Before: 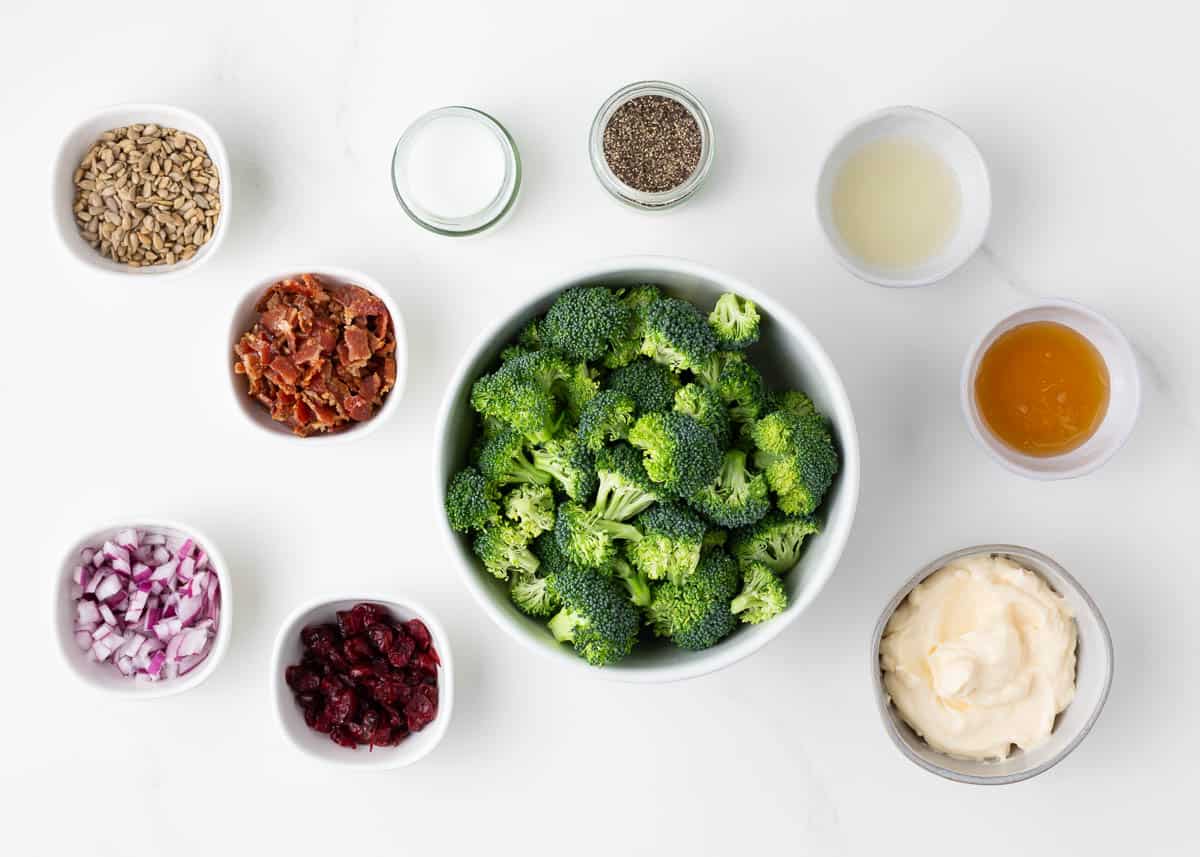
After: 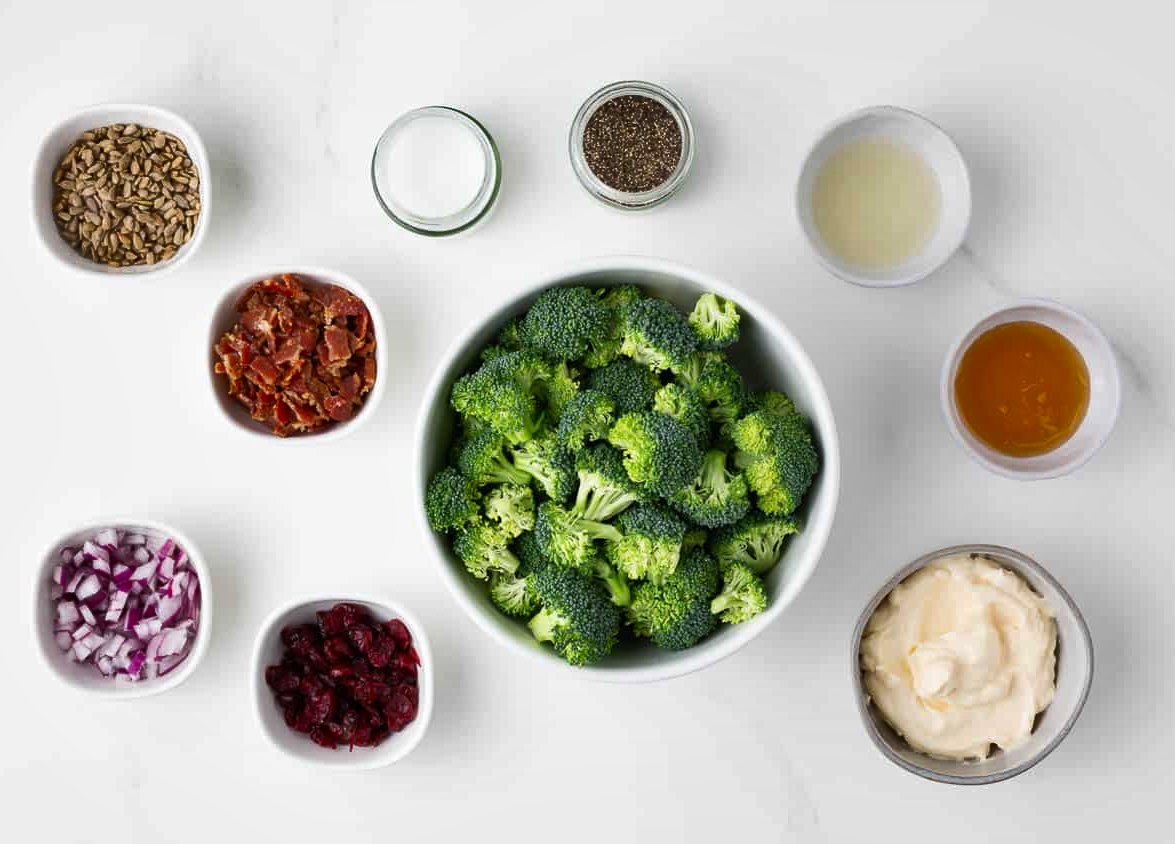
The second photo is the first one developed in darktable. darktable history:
shadows and highlights: soften with gaussian
crop: left 1.738%, right 0.269%, bottom 1.459%
